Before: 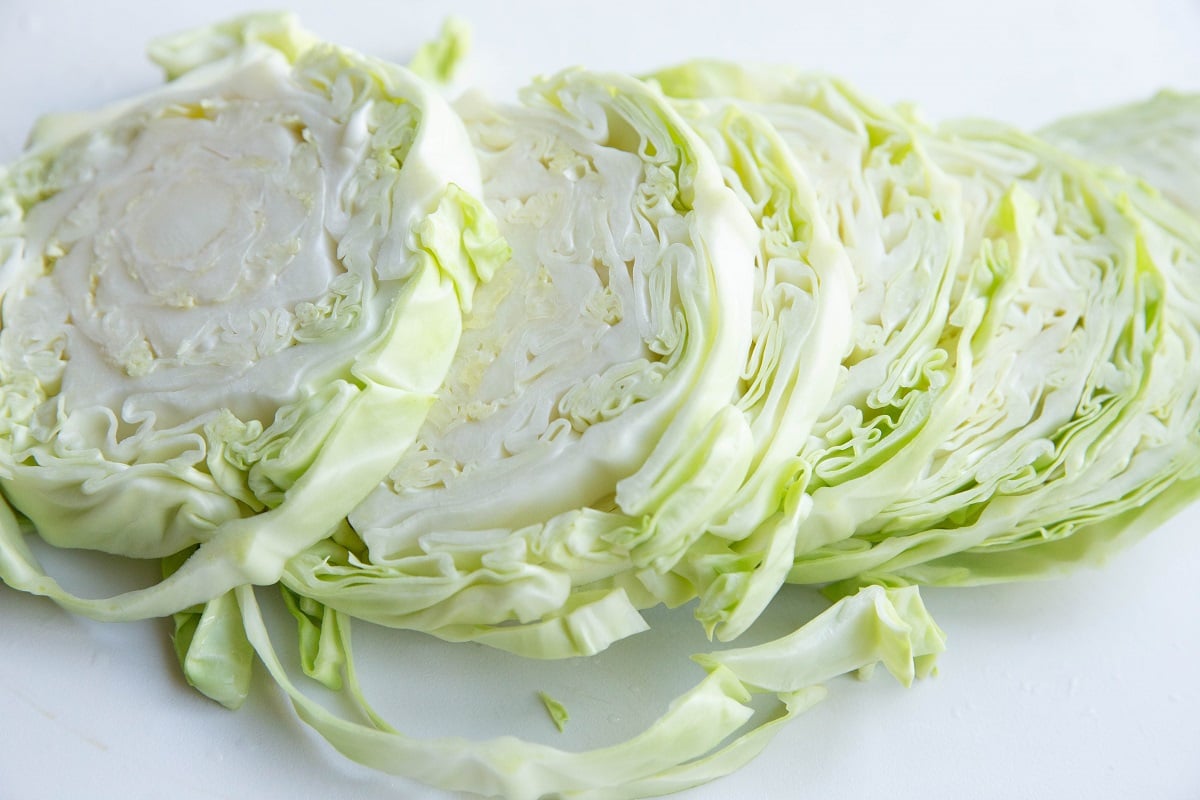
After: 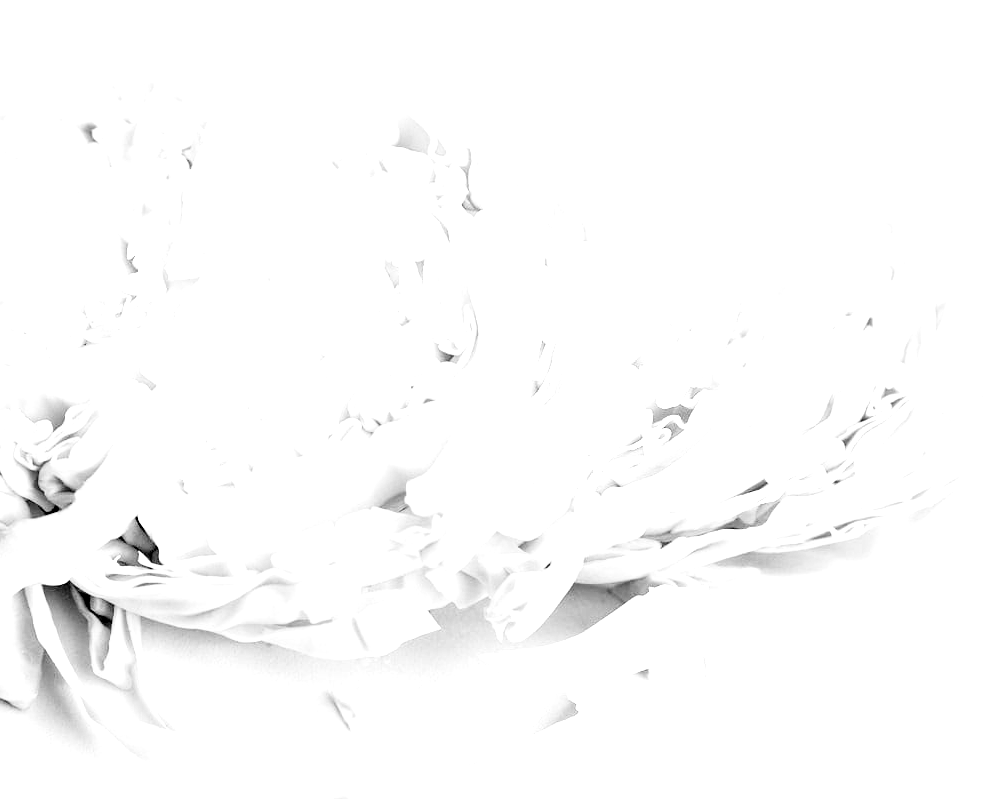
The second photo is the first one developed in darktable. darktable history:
tone equalizer: -8 EV -0.75 EV, -7 EV -0.7 EV, -6 EV -0.6 EV, -5 EV -0.4 EV, -3 EV 0.4 EV, -2 EV 0.6 EV, -1 EV 0.7 EV, +0 EV 0.75 EV, edges refinement/feathering 500, mask exposure compensation -1.57 EV, preserve details no
white balance: red 1.004, blue 1.024
crop: left 17.582%, bottom 0.031%
monochrome: on, module defaults
levels: black 3.83%, white 90.64%, levels [0.044, 0.416, 0.908]
filmic rgb: black relative exposure -3.75 EV, white relative exposure 2.4 EV, dynamic range scaling -50%, hardness 3.42, latitude 30%, contrast 1.8
